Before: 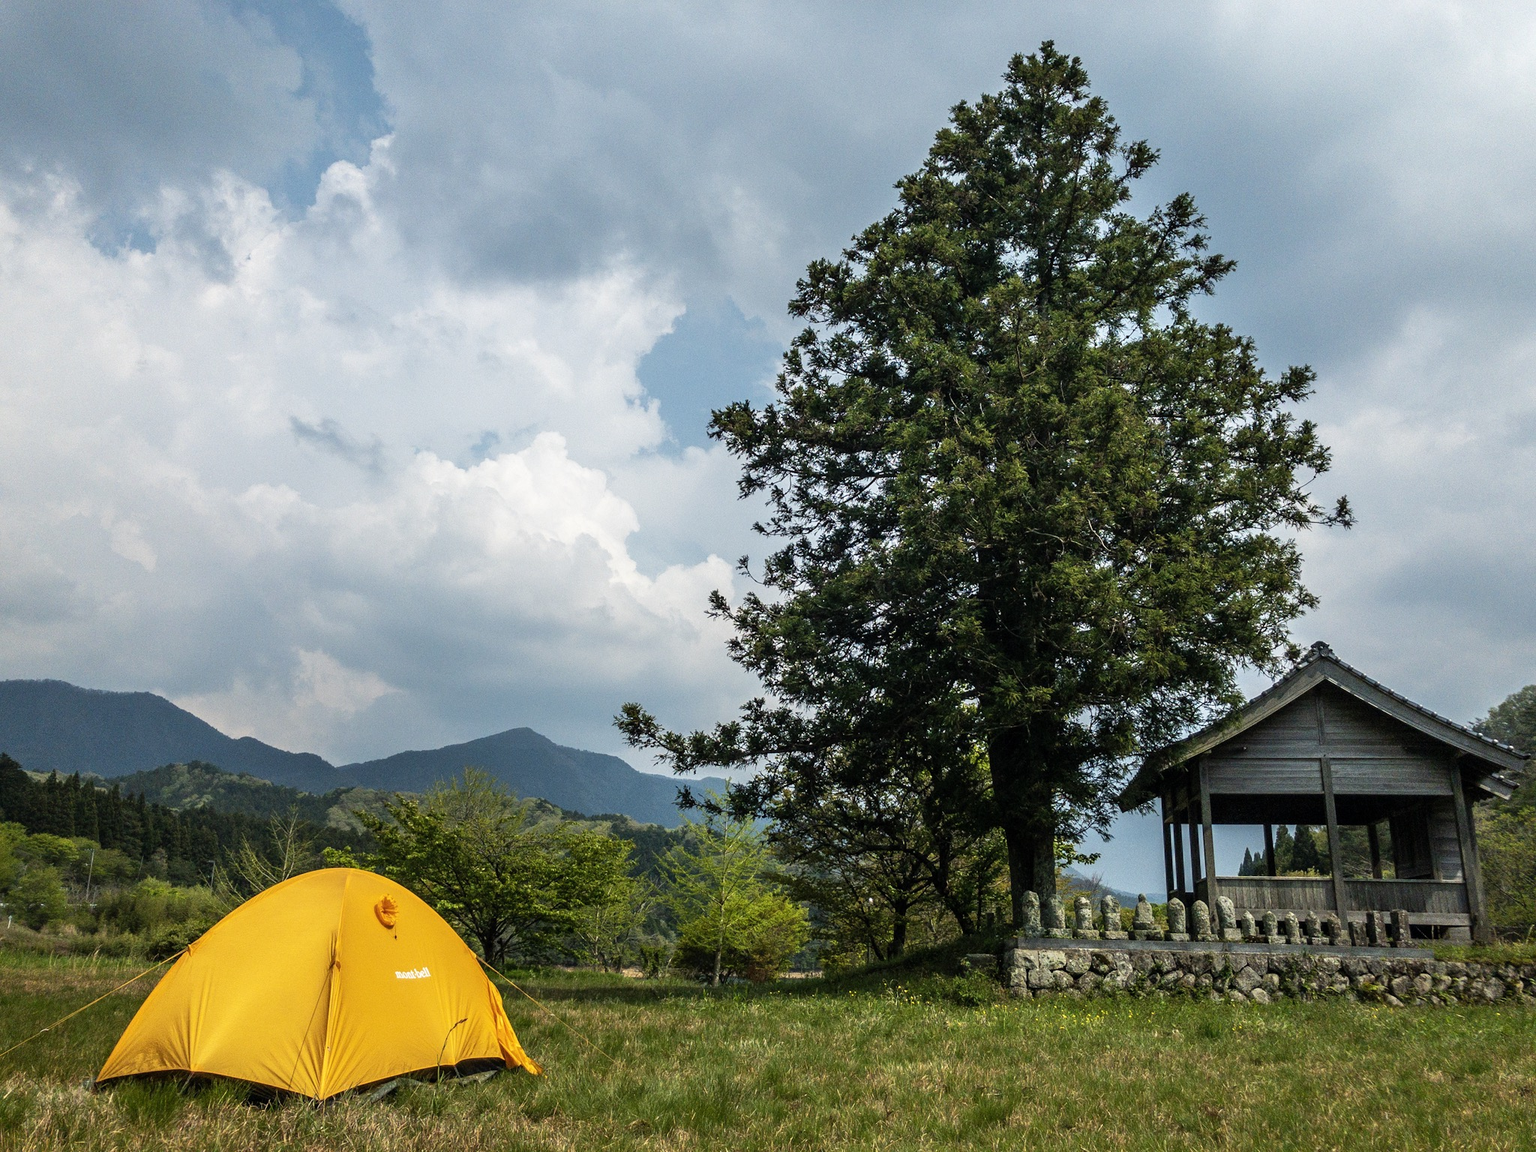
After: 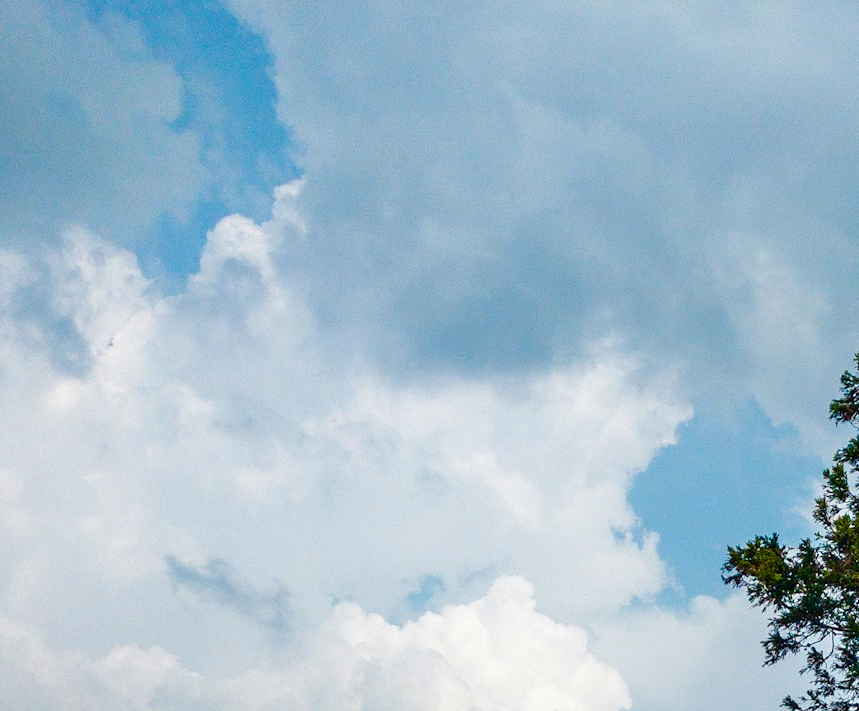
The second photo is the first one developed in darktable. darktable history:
crop and rotate: left 10.817%, top 0.062%, right 47.194%, bottom 53.626%
color balance rgb: perceptual saturation grading › global saturation 24.74%, perceptual saturation grading › highlights -51.22%, perceptual saturation grading › mid-tones 19.16%, perceptual saturation grading › shadows 60.98%, global vibrance 50%
